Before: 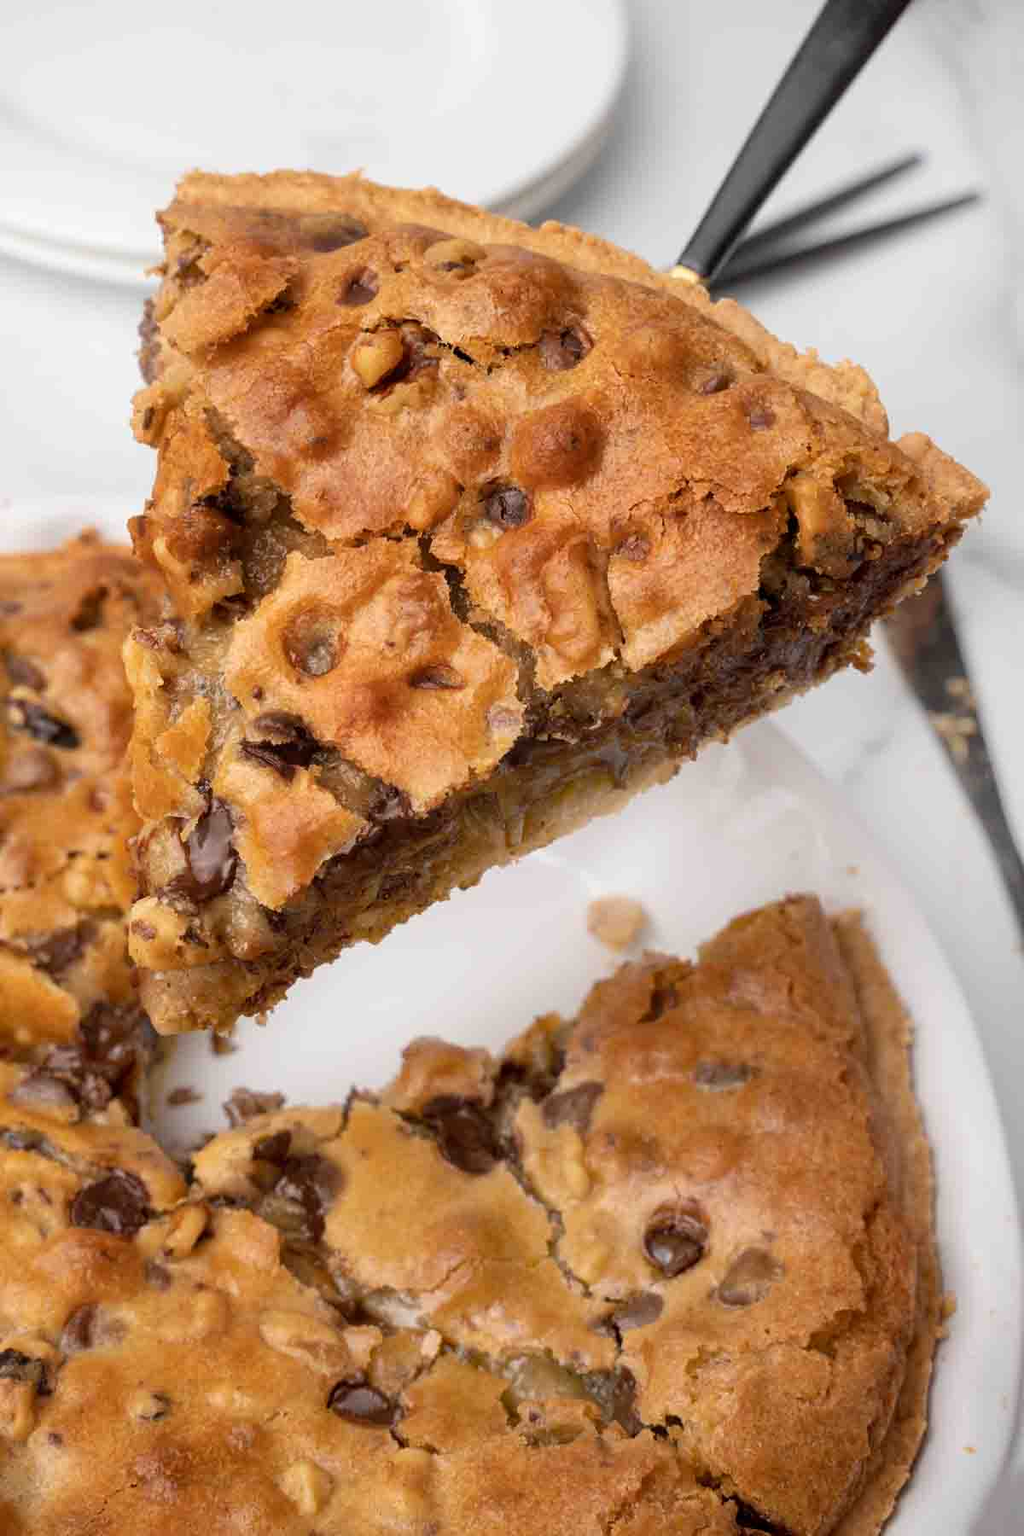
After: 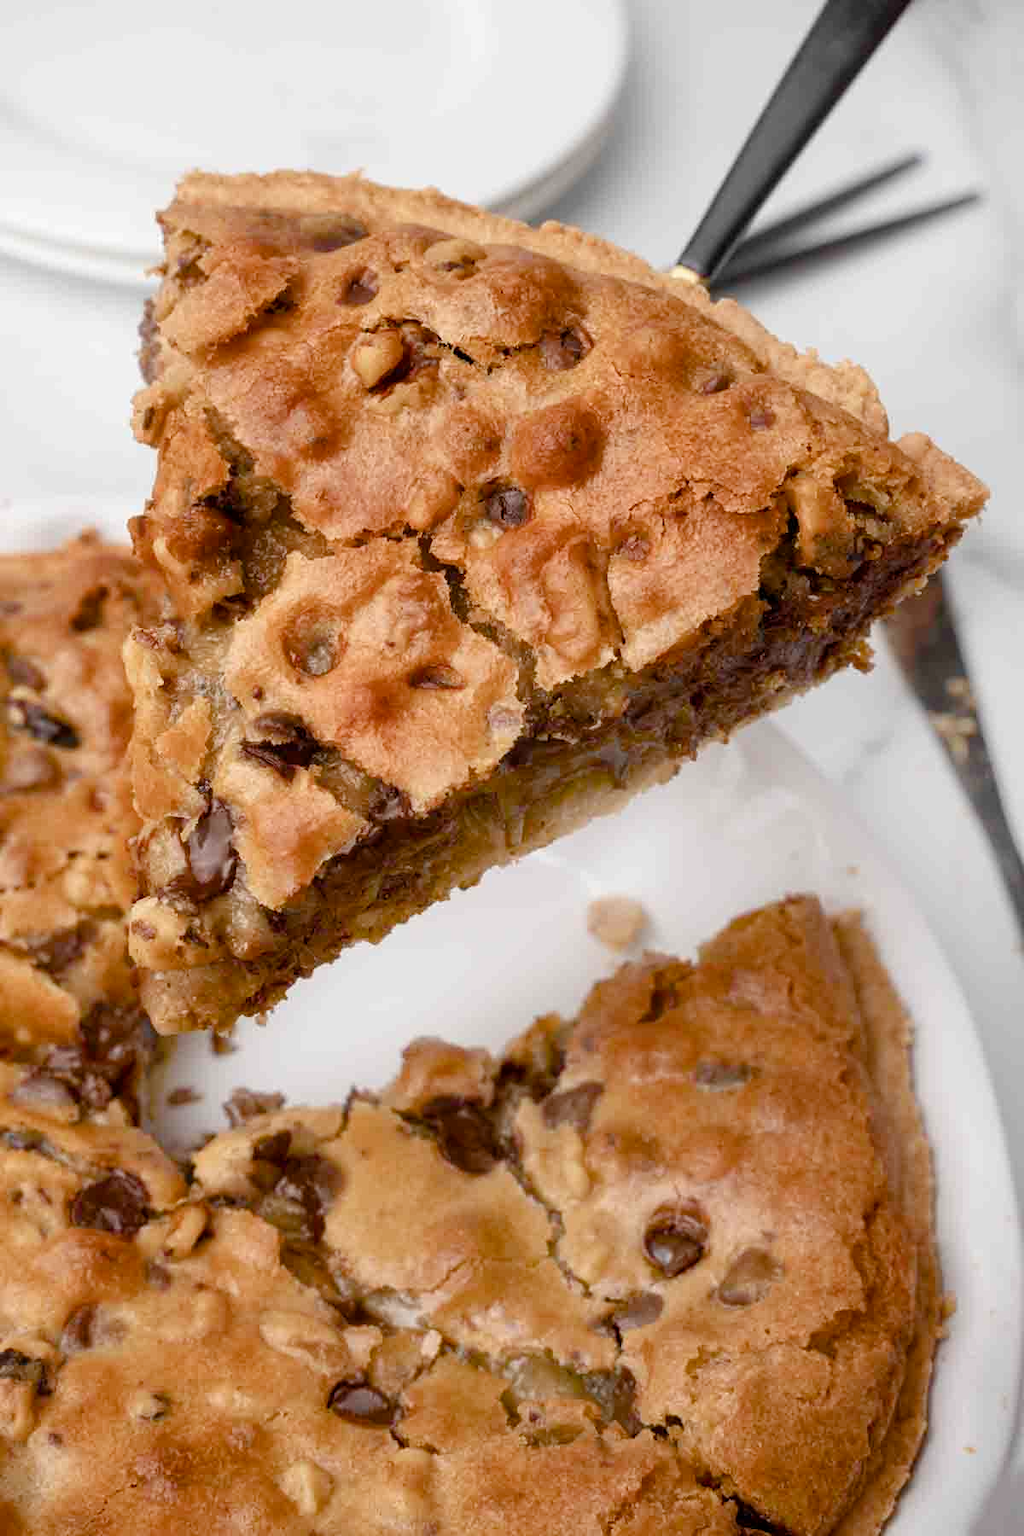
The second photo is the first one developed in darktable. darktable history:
color balance rgb: linear chroma grading › shadows -2.65%, linear chroma grading › highlights -3.147%, perceptual saturation grading › global saturation 20%, perceptual saturation grading › highlights -49.909%, perceptual saturation grading › shadows 24.371%, global vibrance 11.101%
